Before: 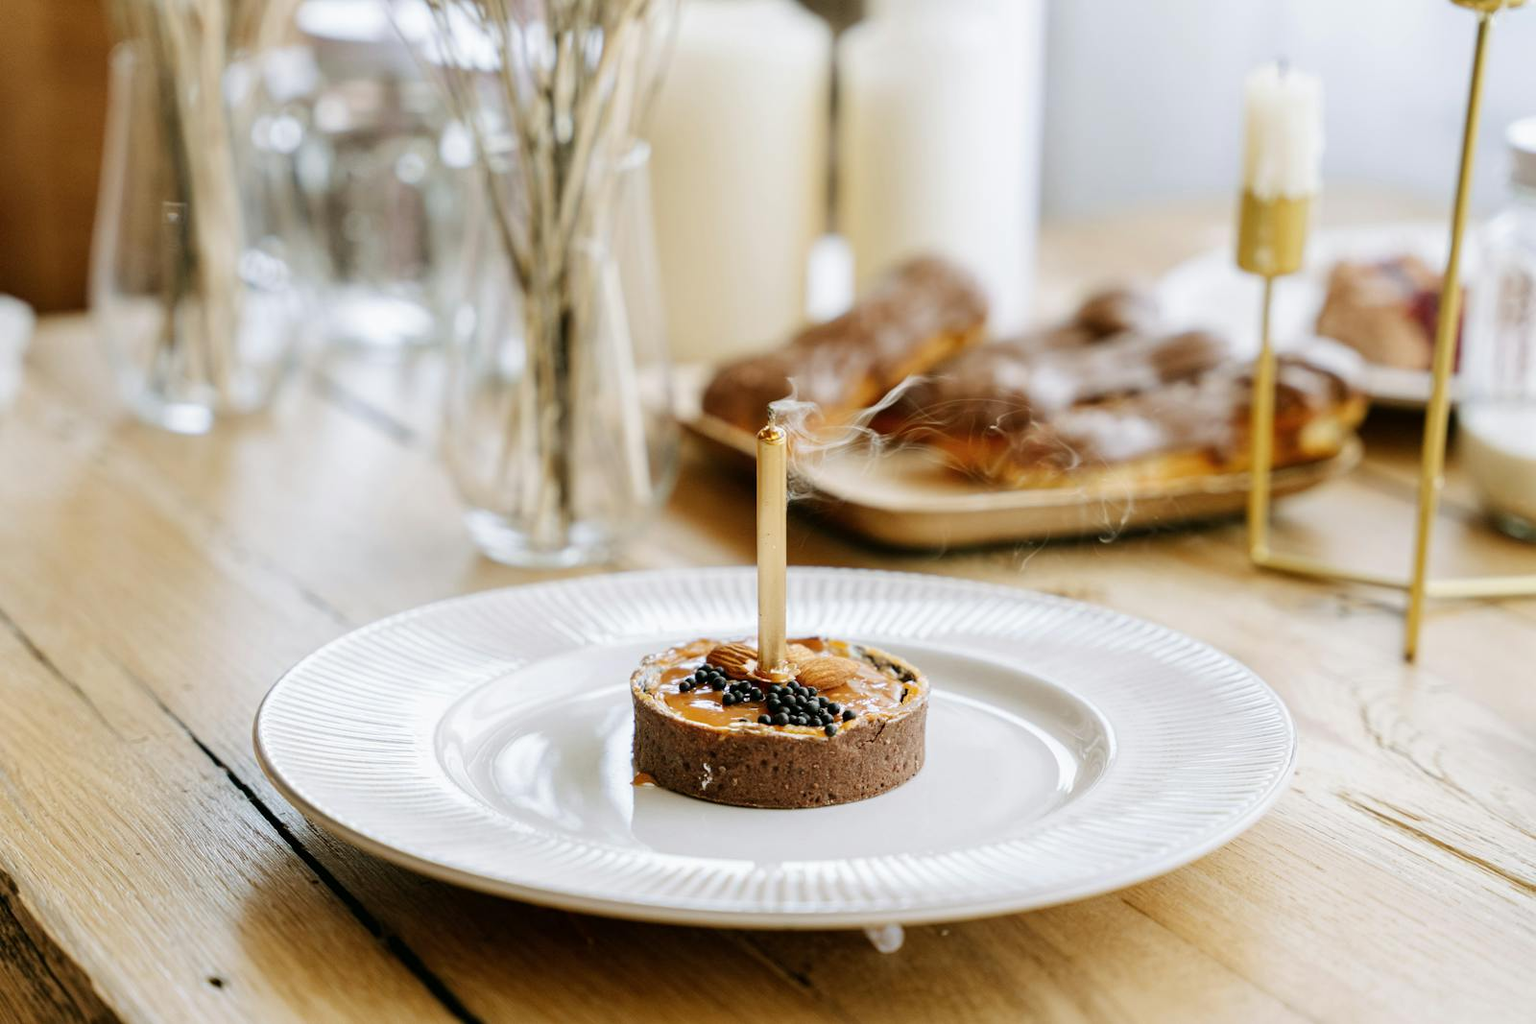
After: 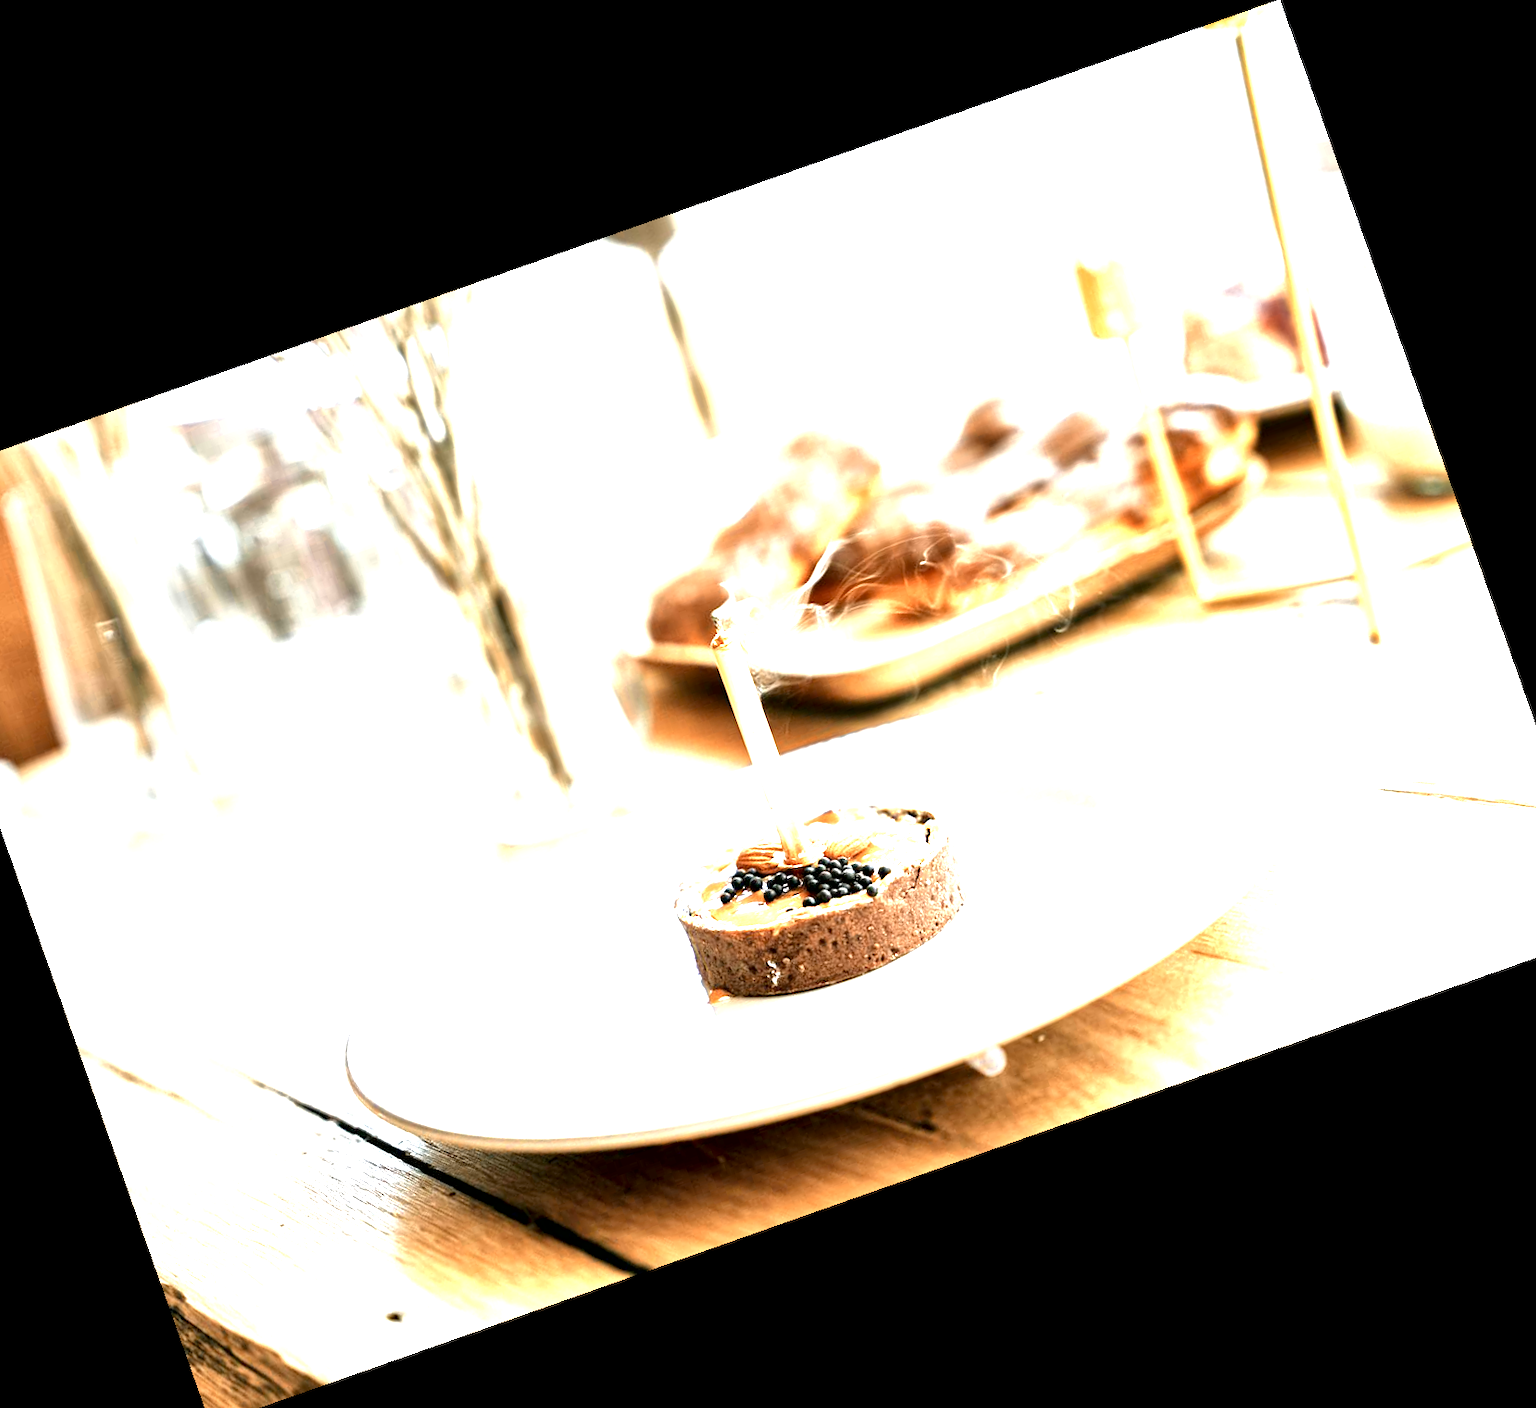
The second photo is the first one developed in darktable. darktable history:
crop and rotate: angle 19.43°, left 6.812%, right 4.125%, bottom 1.087%
exposure: black level correction 0.001, exposure 1.398 EV, compensate exposure bias true, compensate highlight preservation false
local contrast: mode bilateral grid, contrast 20, coarseness 50, detail 179%, midtone range 0.2
color zones: curves: ch0 [(0.018, 0.548) (0.197, 0.654) (0.425, 0.447) (0.605, 0.658) (0.732, 0.579)]; ch1 [(0.105, 0.531) (0.224, 0.531) (0.386, 0.39) (0.618, 0.456) (0.732, 0.456) (0.956, 0.421)]; ch2 [(0.039, 0.583) (0.215, 0.465) (0.399, 0.544) (0.465, 0.548) (0.614, 0.447) (0.724, 0.43) (0.882, 0.623) (0.956, 0.632)]
